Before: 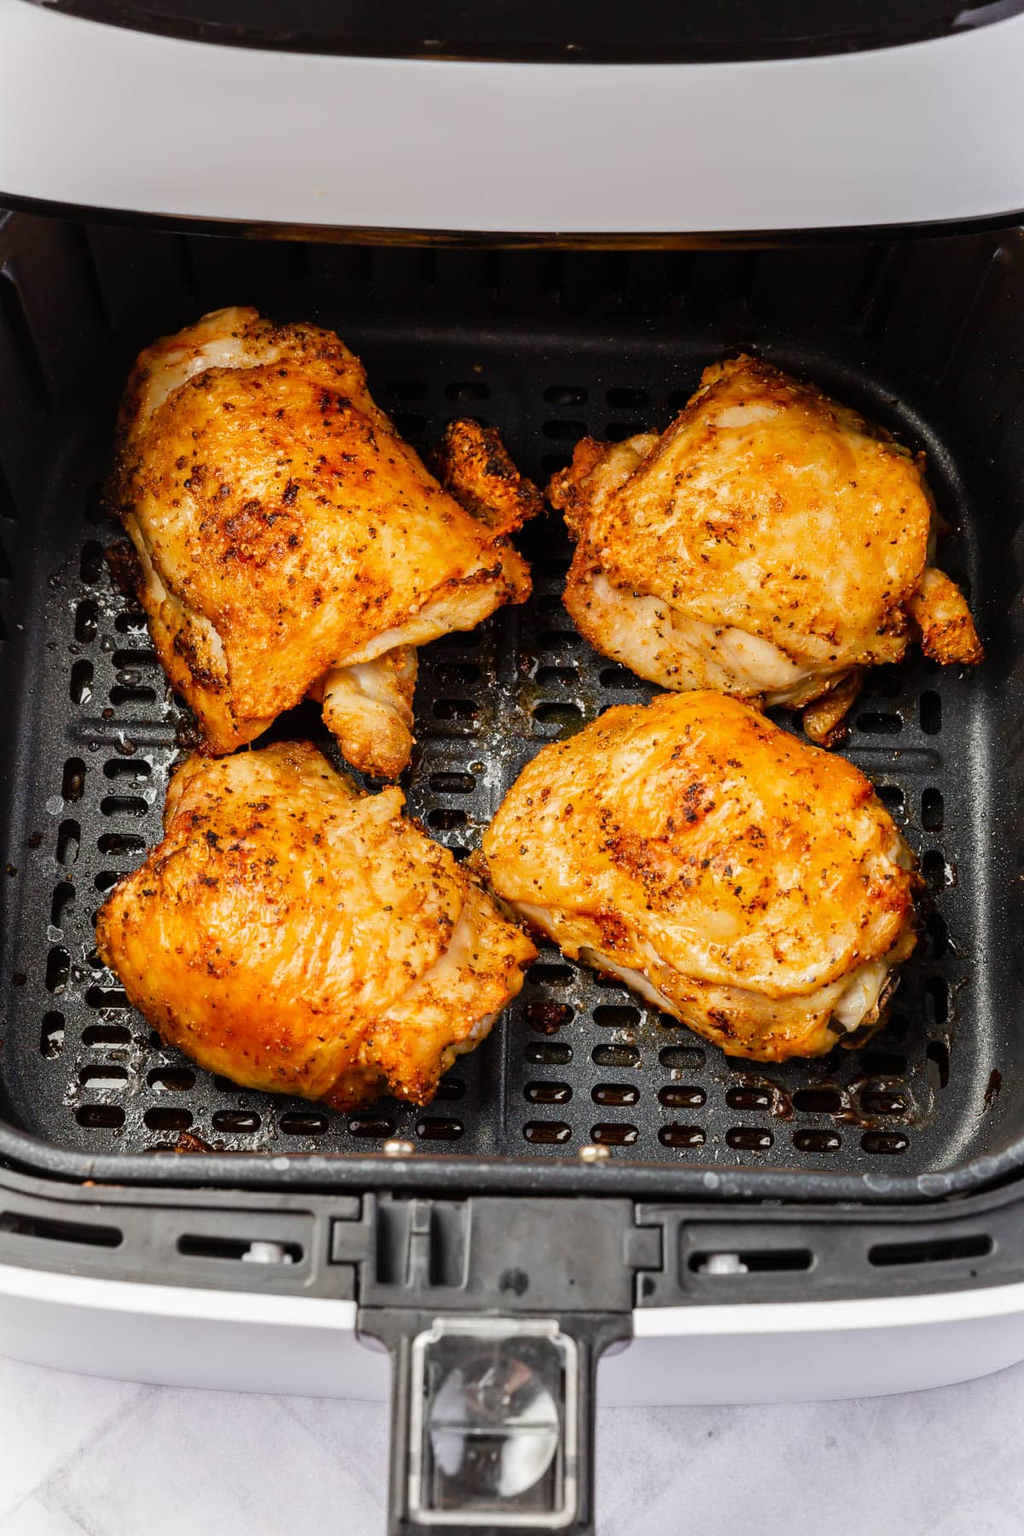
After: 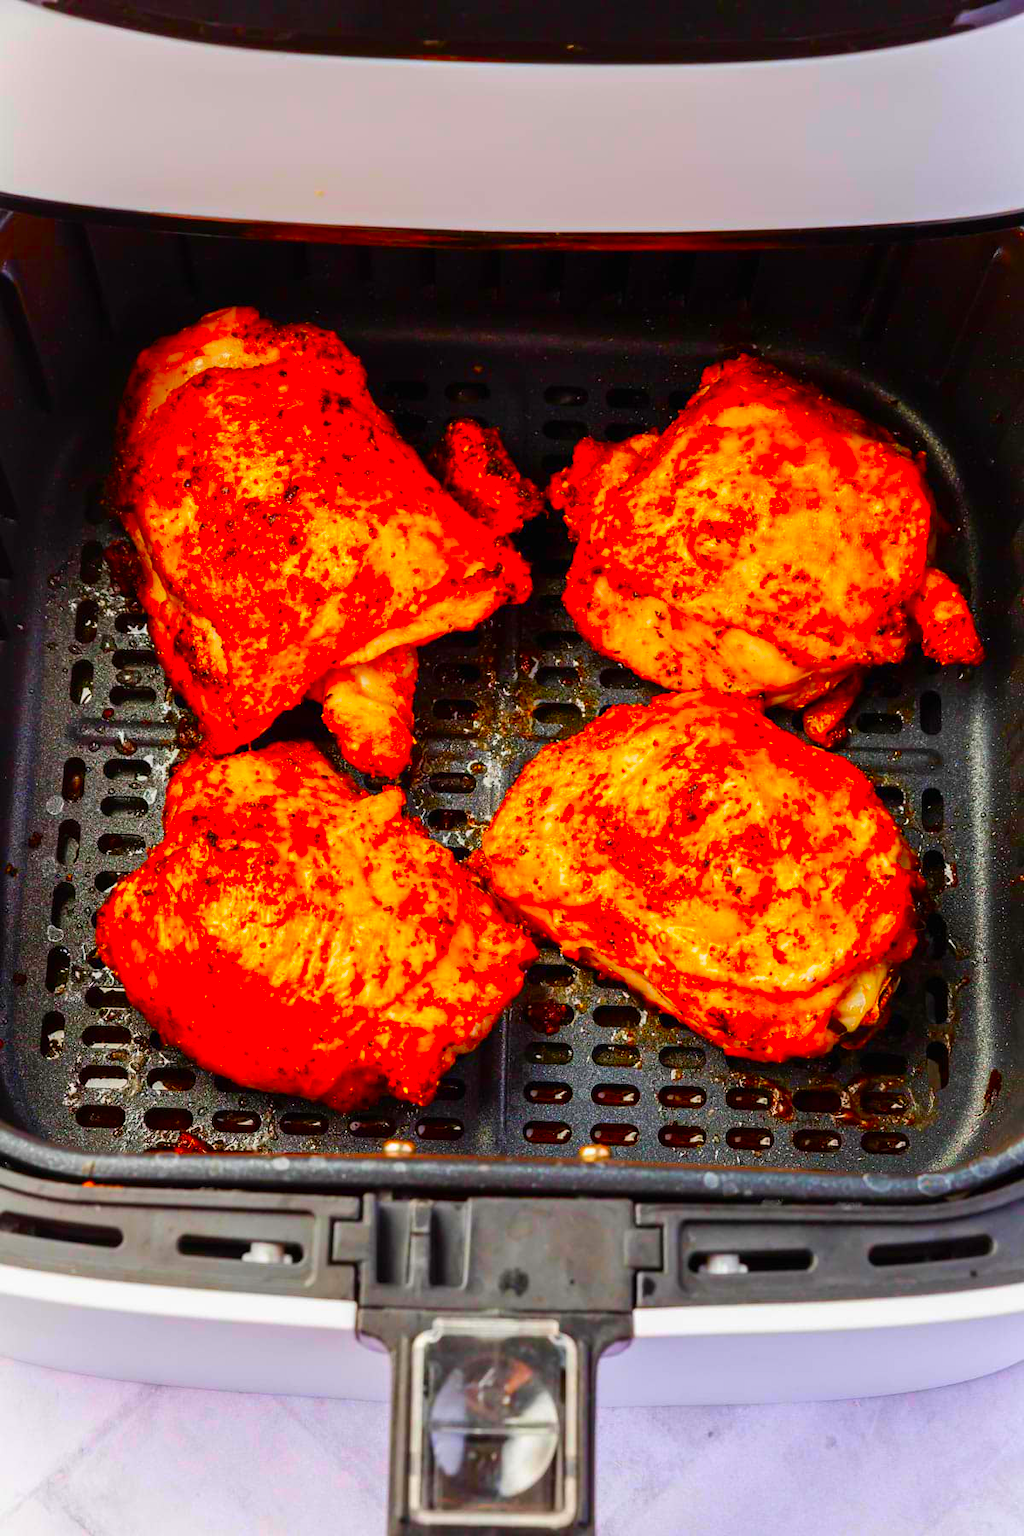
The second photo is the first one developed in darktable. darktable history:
color correction: highlights b* -0.009, saturation 2.96
